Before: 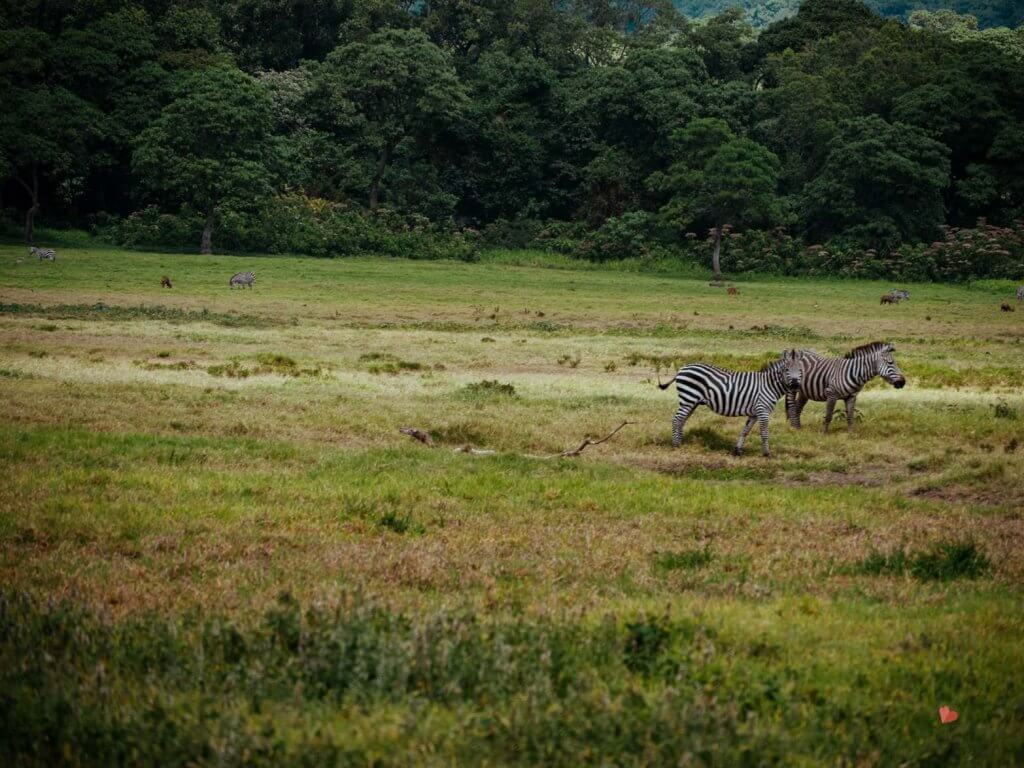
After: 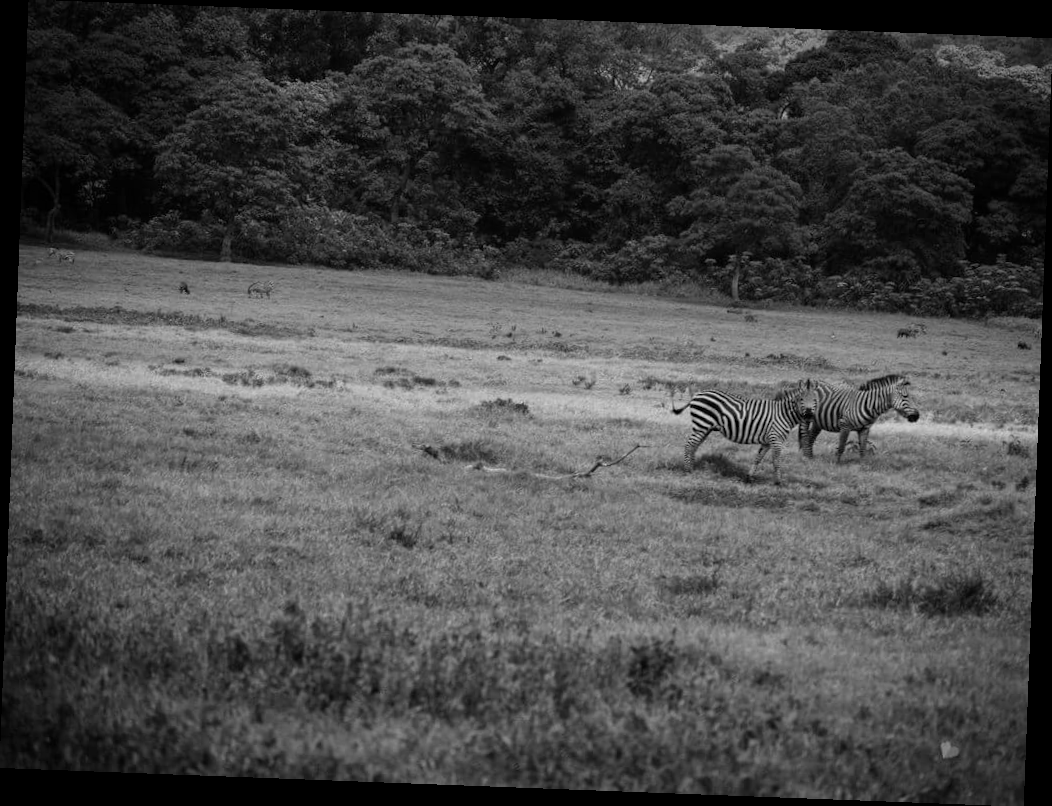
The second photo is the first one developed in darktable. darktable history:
rotate and perspective: rotation 2.17°, automatic cropping off
monochrome: on, module defaults
